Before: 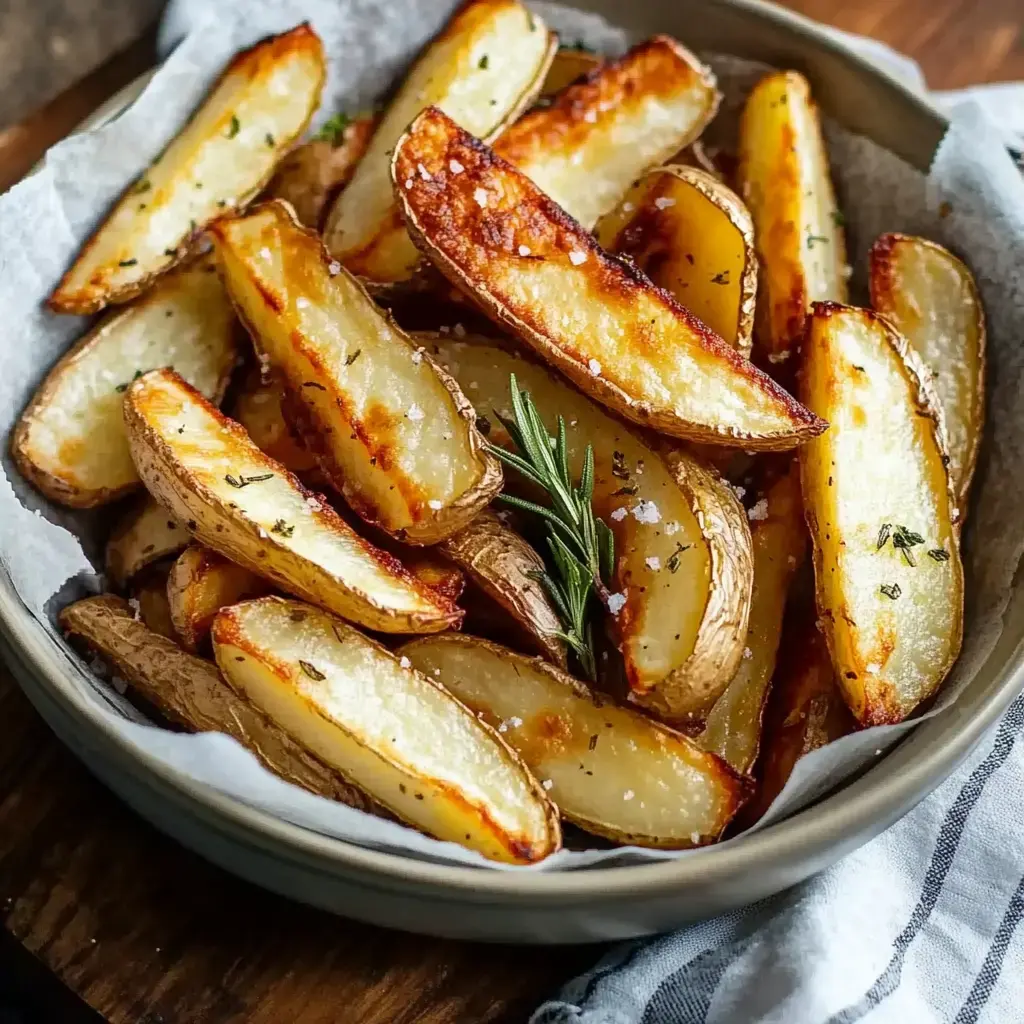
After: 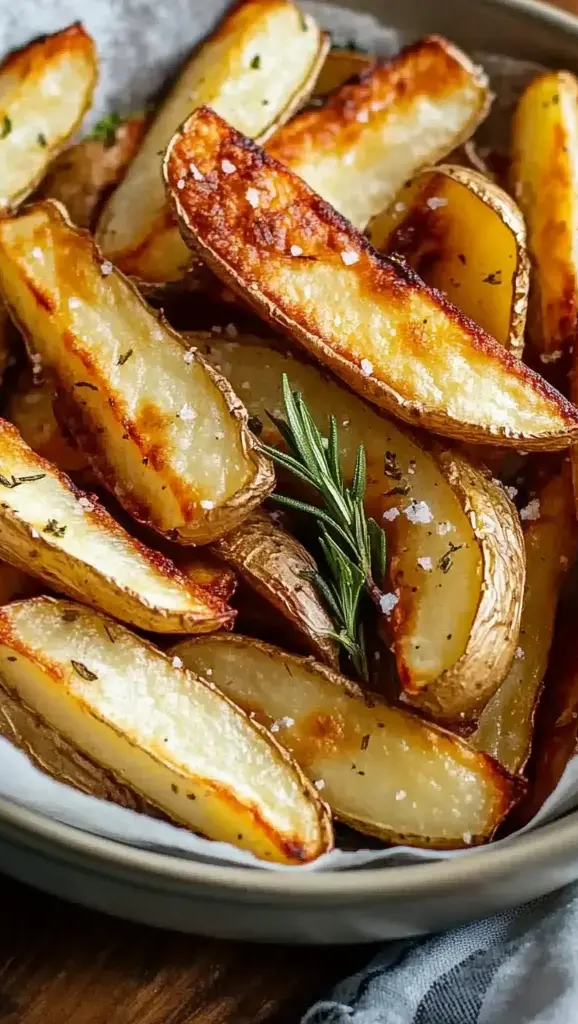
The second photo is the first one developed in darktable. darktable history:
crop and rotate: left 22.344%, right 21.113%
